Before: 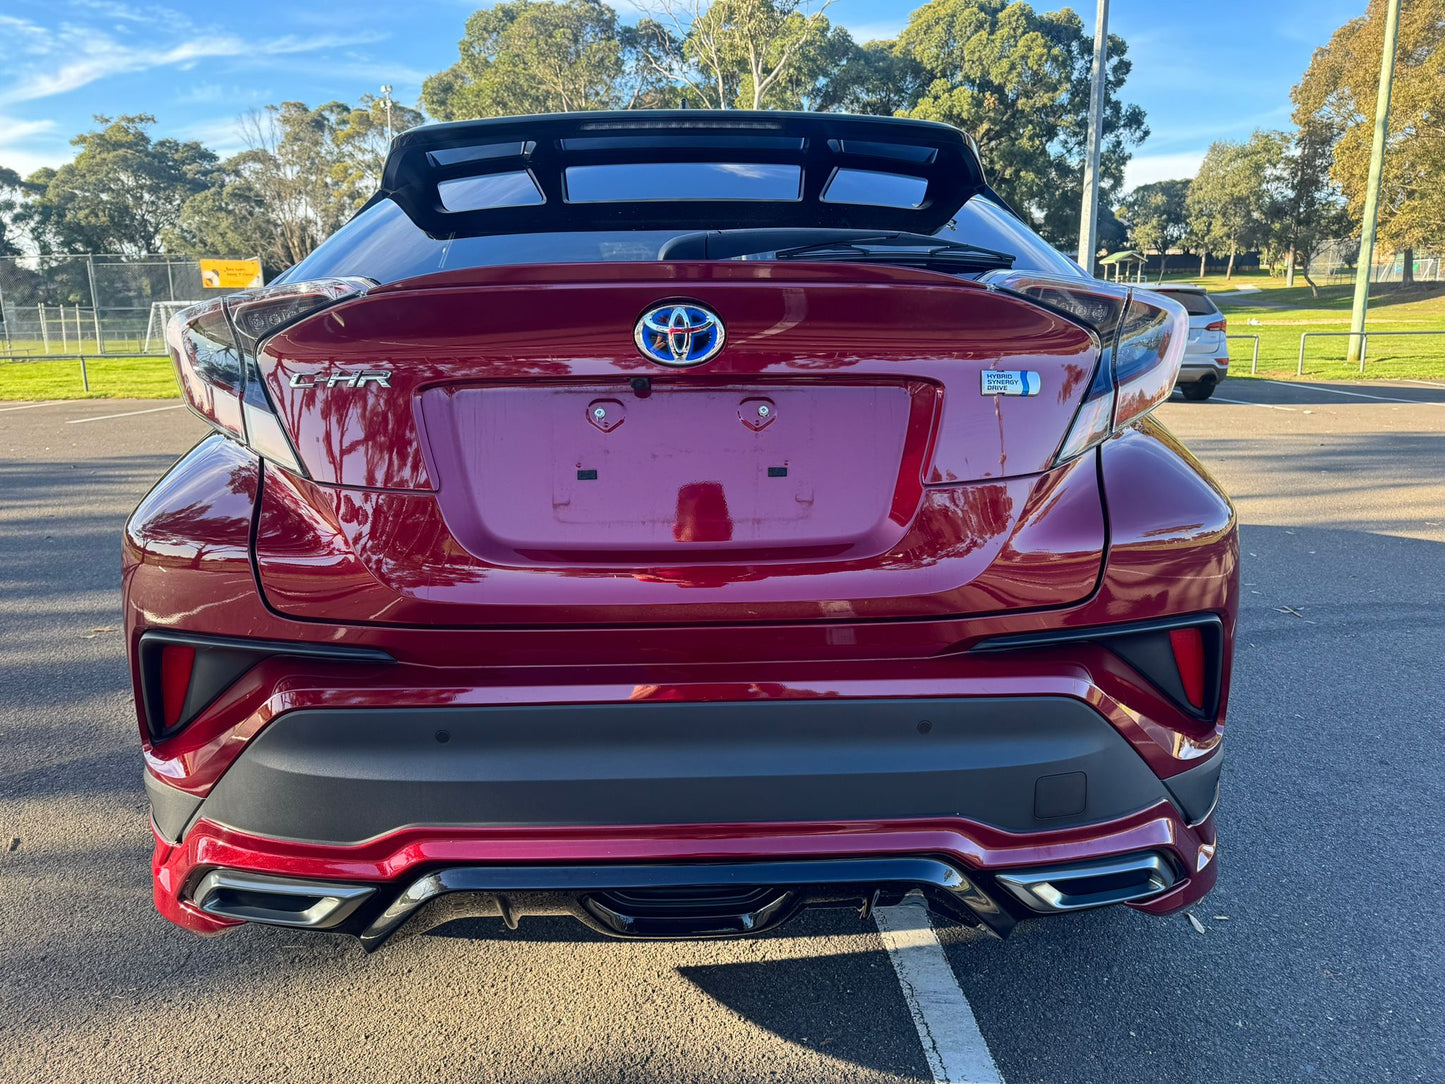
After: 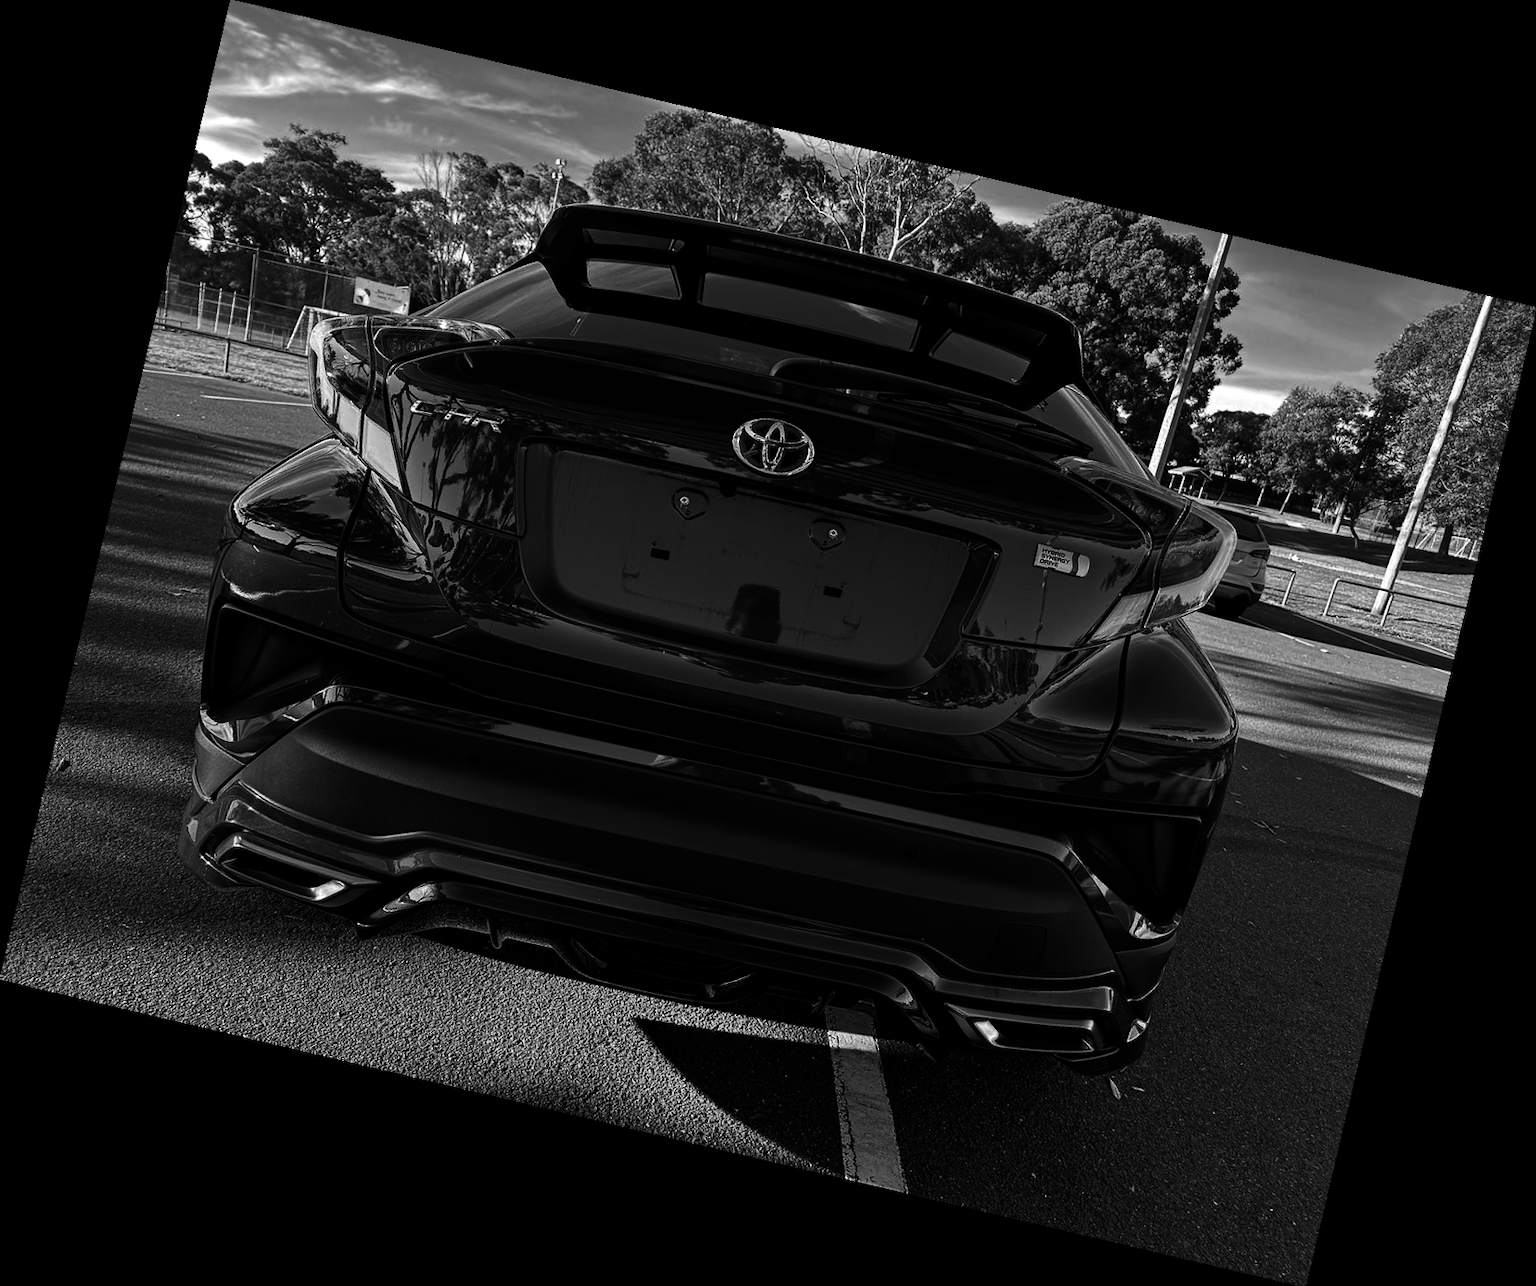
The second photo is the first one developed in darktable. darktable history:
velvia: strength 45%
white balance: red 1.066, blue 1.119
rotate and perspective: rotation 13.27°, automatic cropping off
exposure: compensate highlight preservation false
contrast brightness saturation: contrast 0.02, brightness -1, saturation -1
